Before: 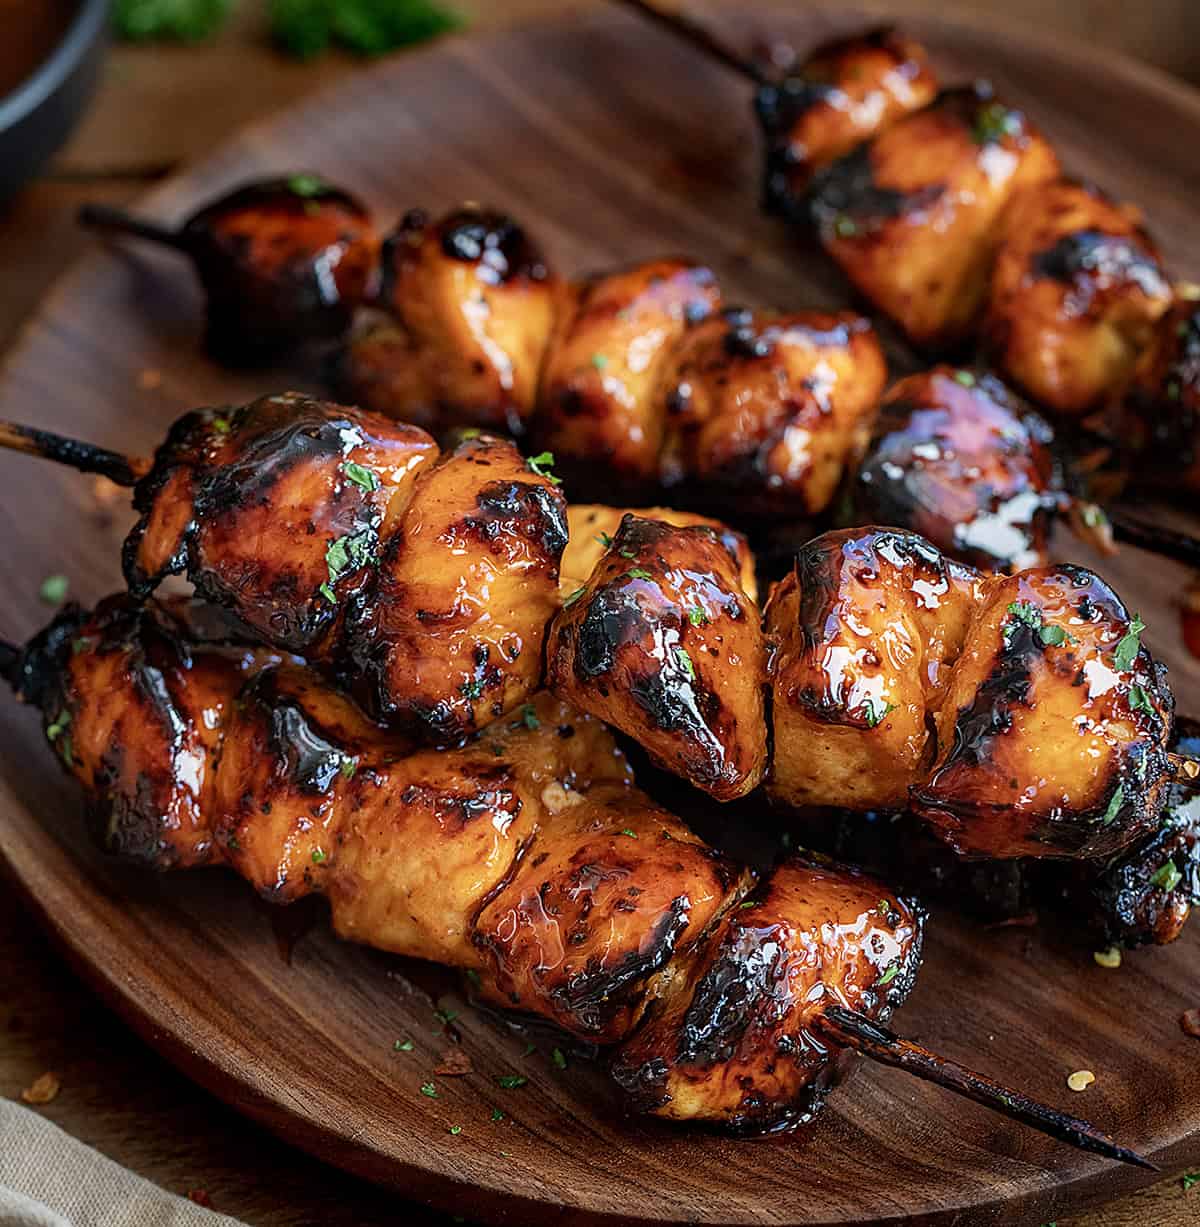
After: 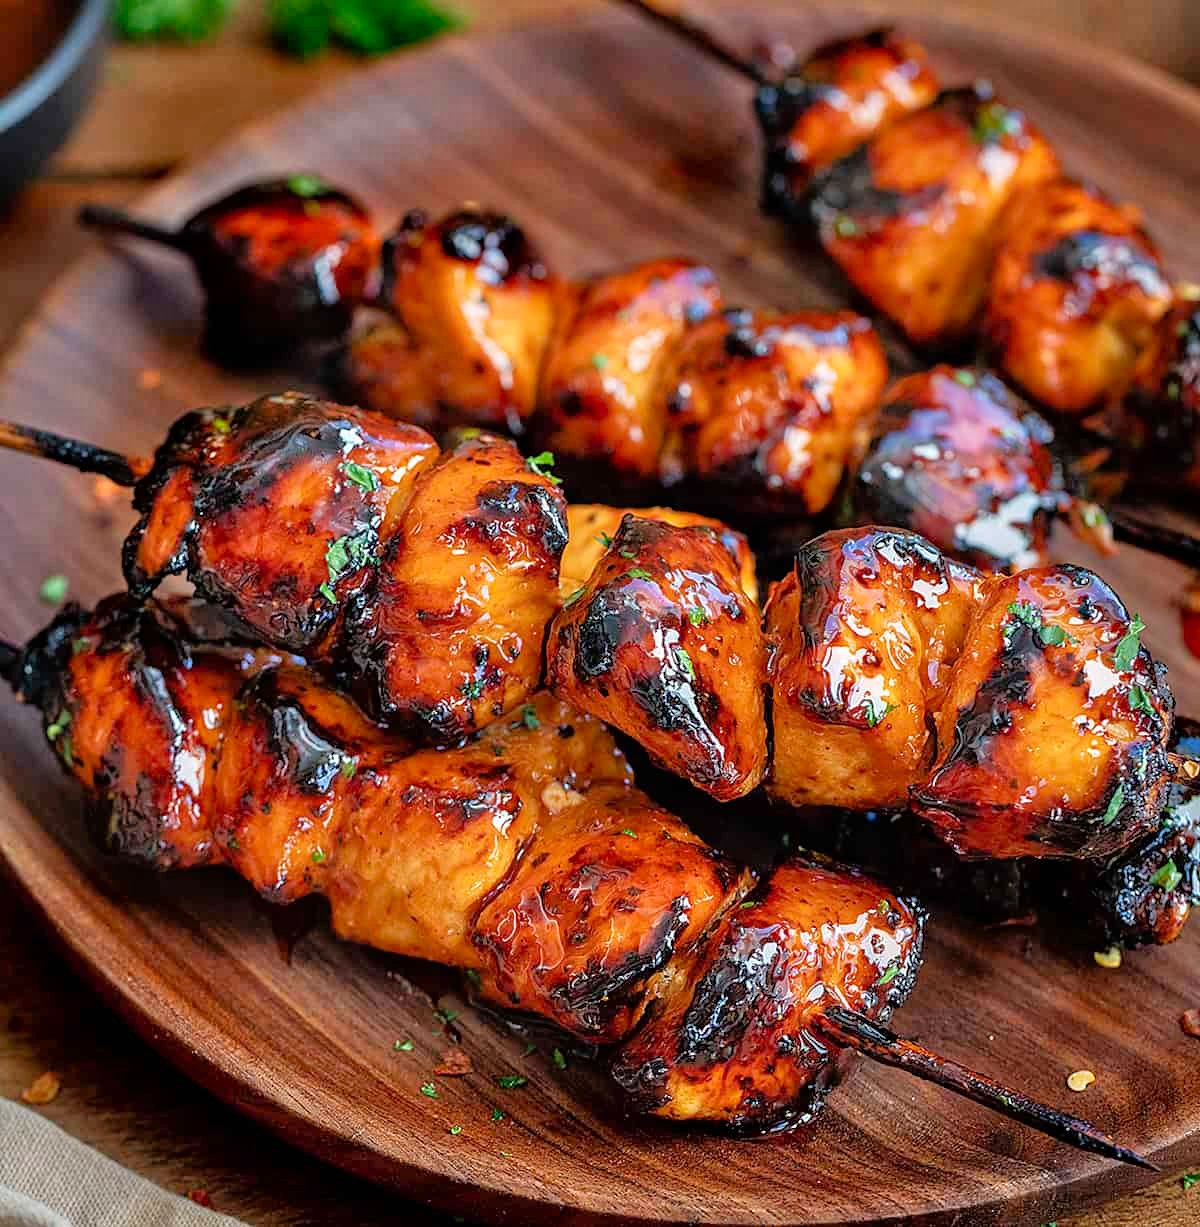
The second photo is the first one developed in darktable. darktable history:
tone equalizer: -7 EV 0.146 EV, -6 EV 0.573 EV, -5 EV 1.15 EV, -4 EV 1.34 EV, -3 EV 1.18 EV, -2 EV 0.6 EV, -1 EV 0.165 EV
